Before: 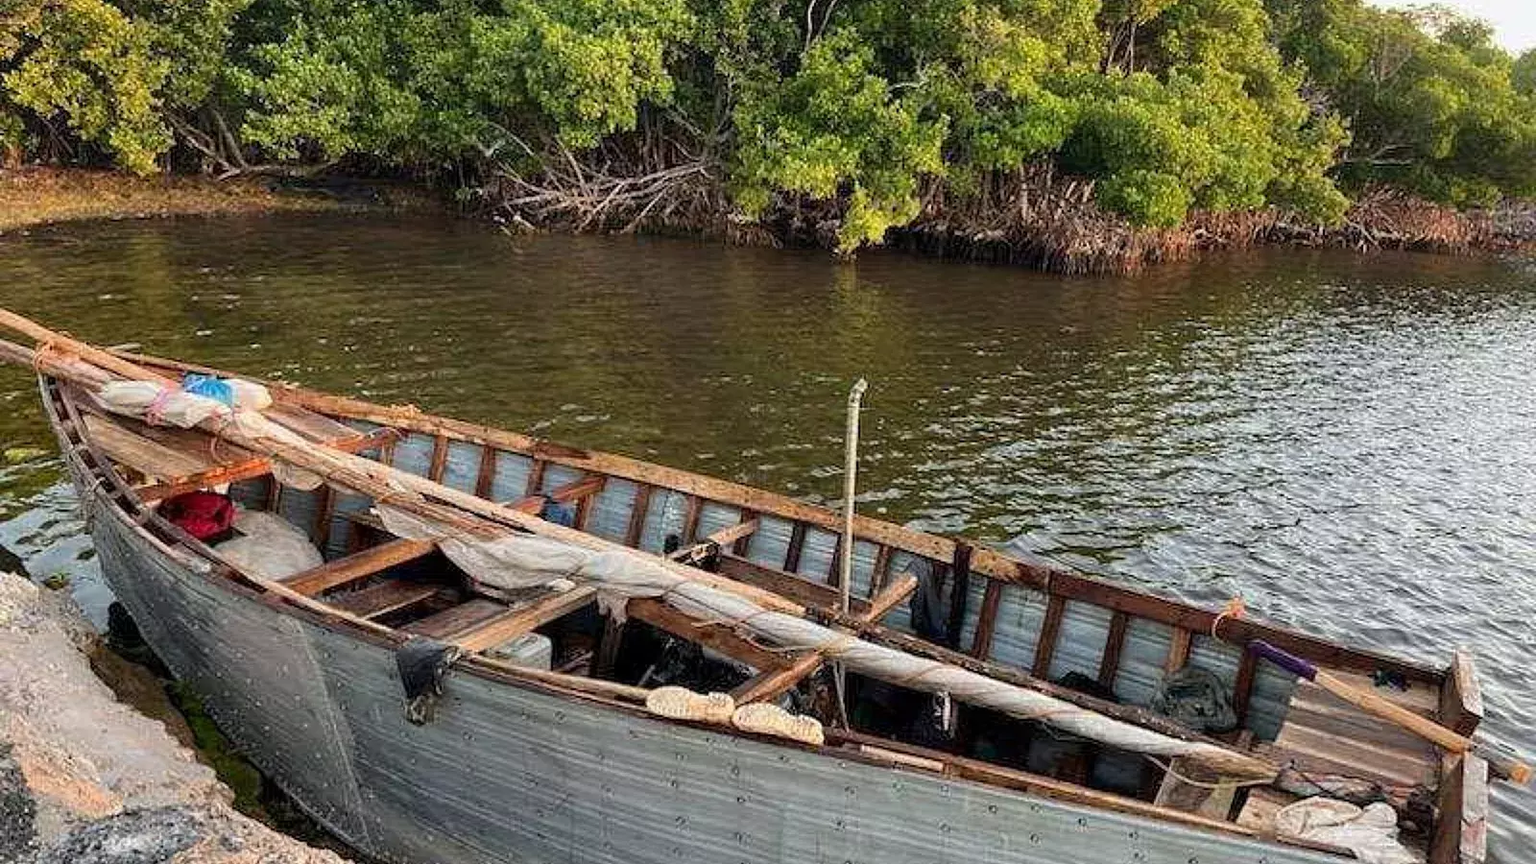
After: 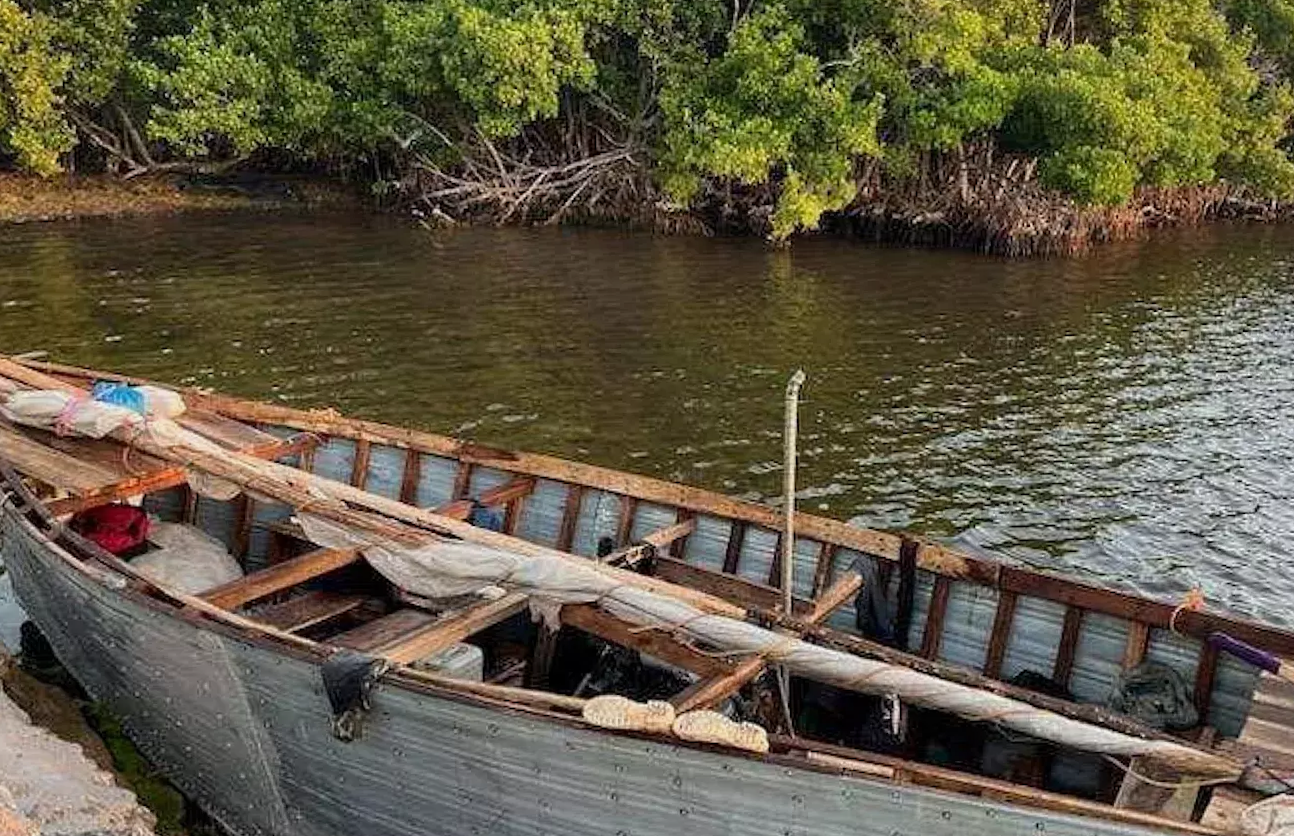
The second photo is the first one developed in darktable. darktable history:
exposure: exposure -0.139 EV, compensate highlight preservation false
crop and rotate: angle 1.35°, left 4.239%, top 0.537%, right 11.514%, bottom 2.615%
